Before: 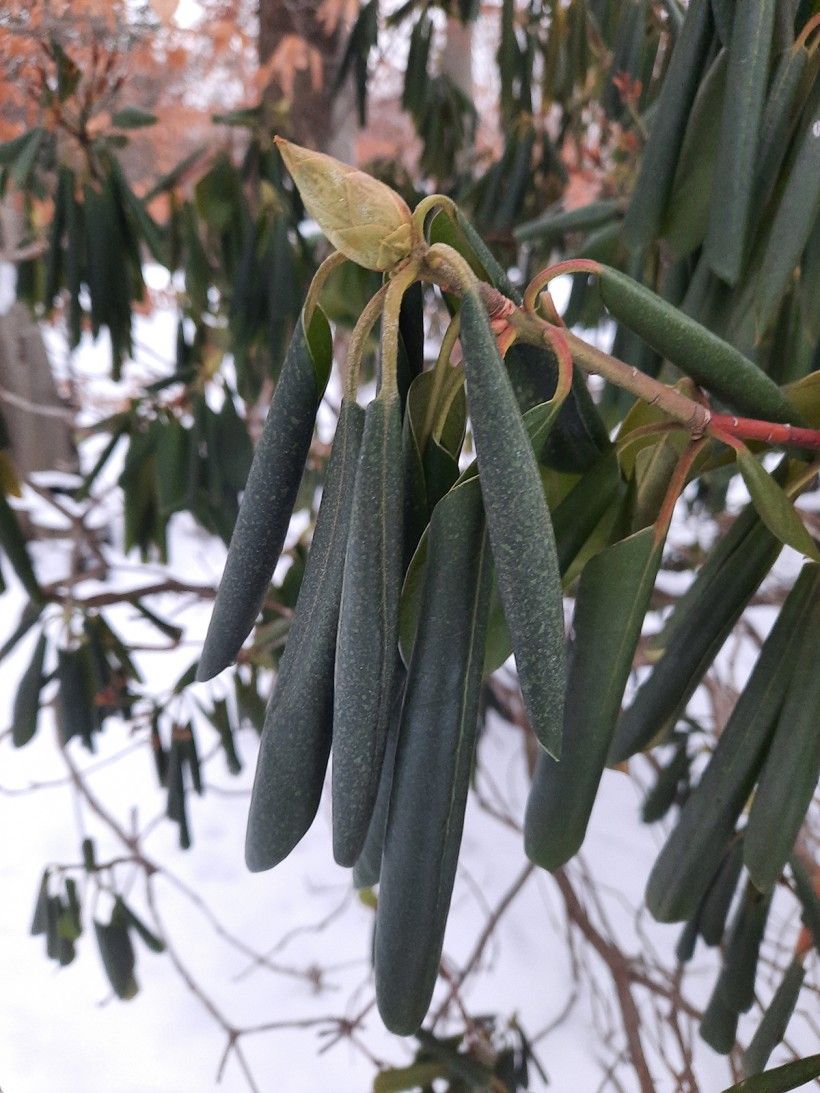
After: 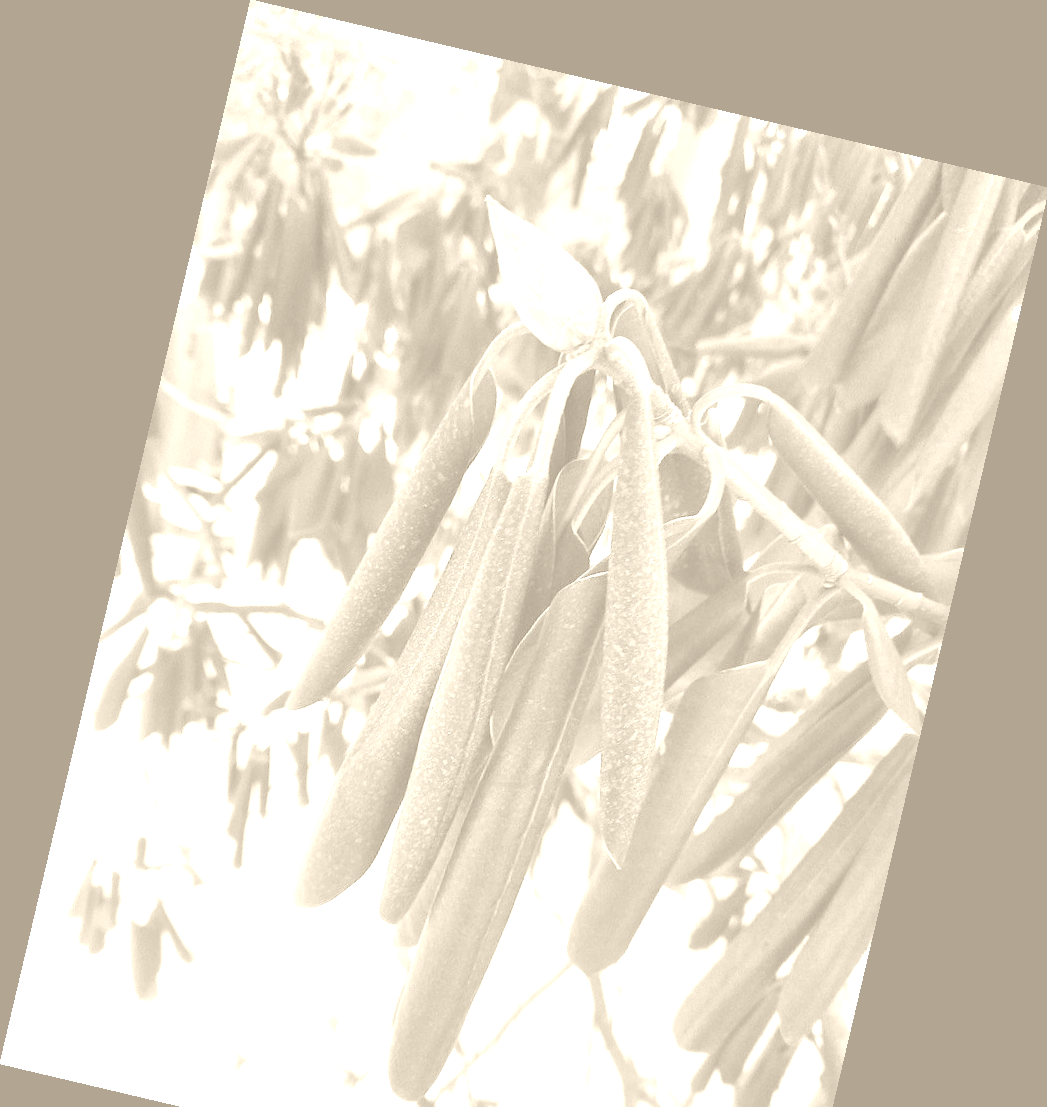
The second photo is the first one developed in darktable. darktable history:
color balance rgb: shadows lift › hue 87.51°, highlights gain › chroma 1.62%, highlights gain › hue 55.1°, global offset › chroma 0.06%, global offset › hue 253.66°, linear chroma grading › global chroma 0.5%
exposure: exposure 0.999 EV, compensate highlight preservation false
colorize: hue 36°, saturation 71%, lightness 80.79%
crop and rotate: top 0%, bottom 11.49%
local contrast: mode bilateral grid, contrast 30, coarseness 25, midtone range 0.2
rotate and perspective: rotation 13.27°, automatic cropping off
